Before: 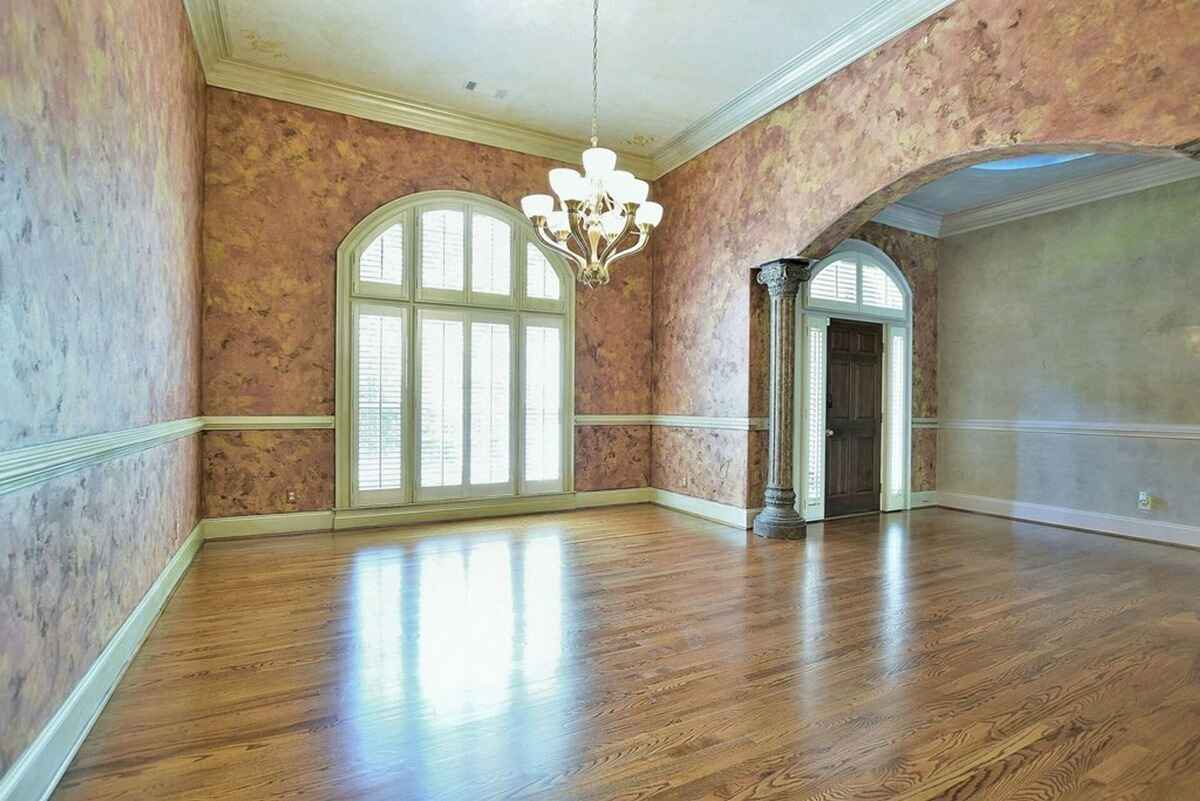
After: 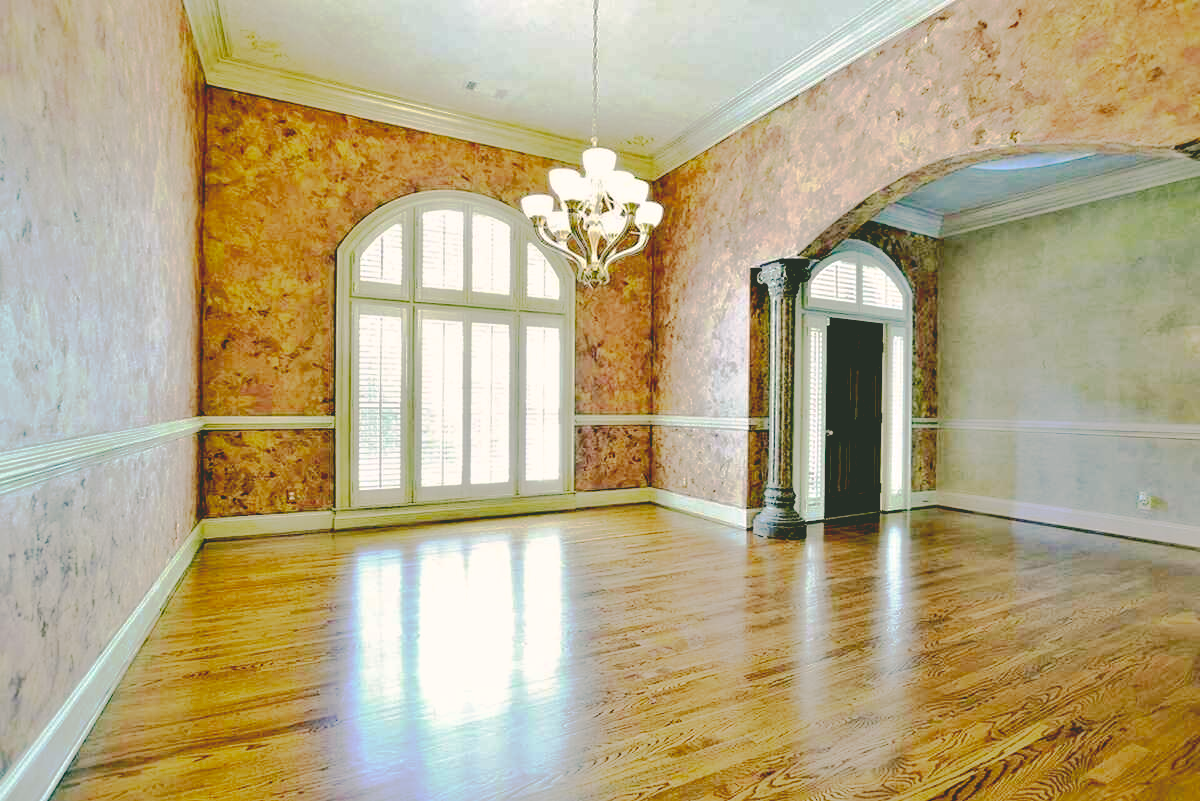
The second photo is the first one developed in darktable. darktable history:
base curve: curves: ch0 [(0.065, 0.026) (0.236, 0.358) (0.53, 0.546) (0.777, 0.841) (0.924, 0.992)], preserve colors none
tone equalizer: on, module defaults
color correction: highlights a* 4.21, highlights b* 4.94, shadows a* -7.92, shadows b* 4.72
